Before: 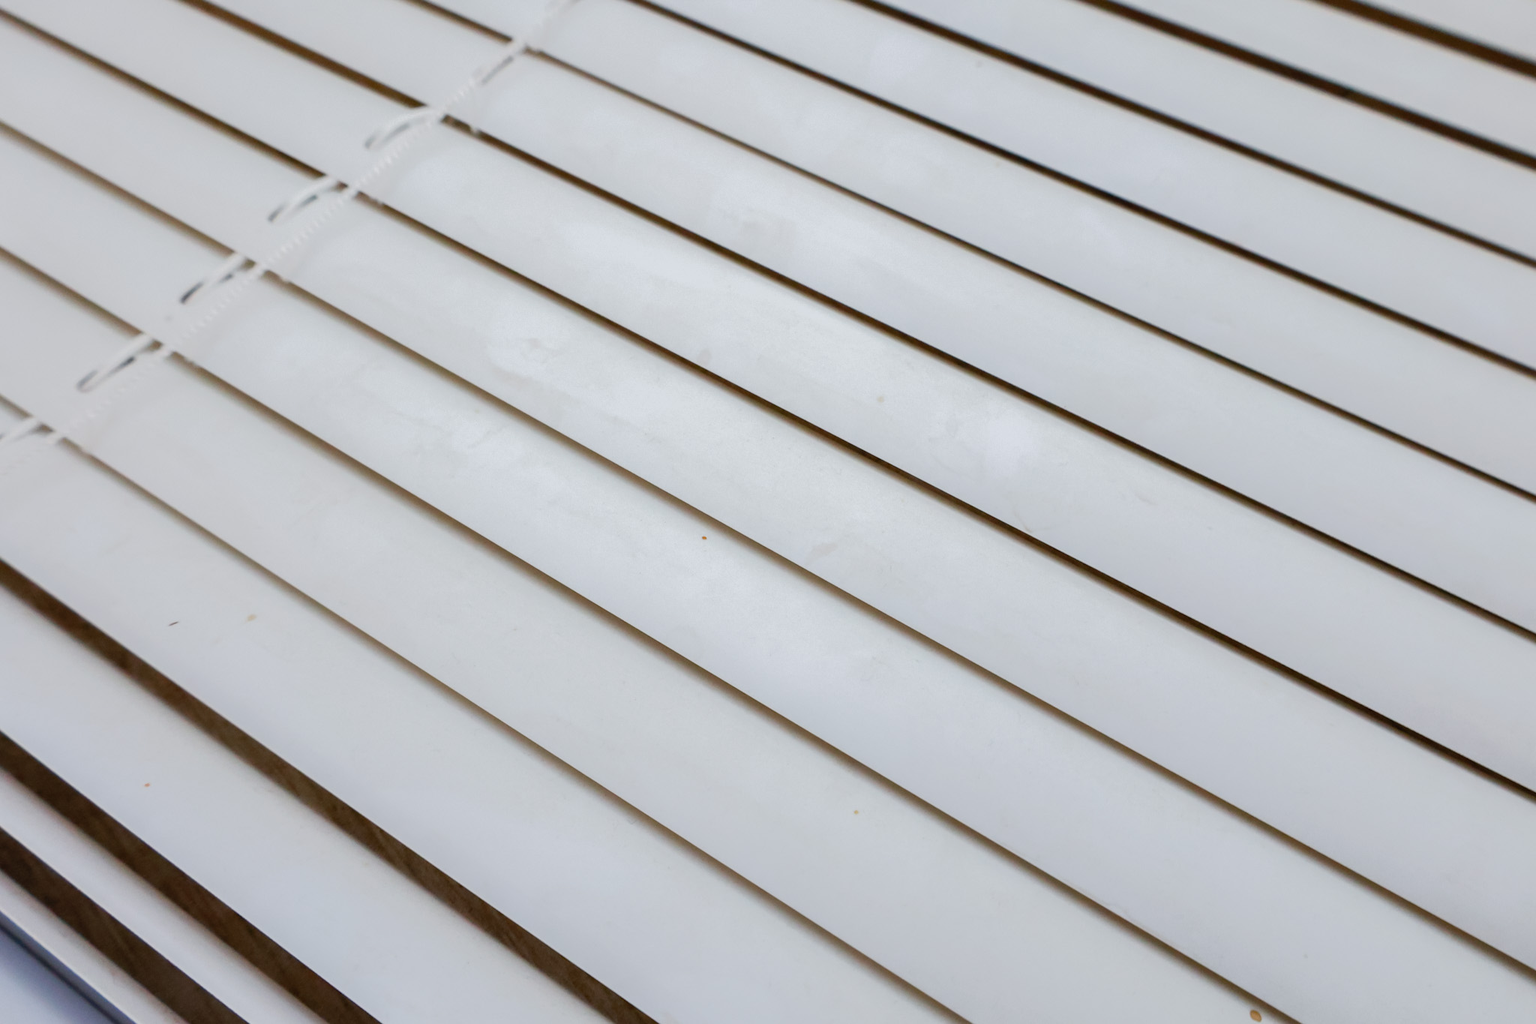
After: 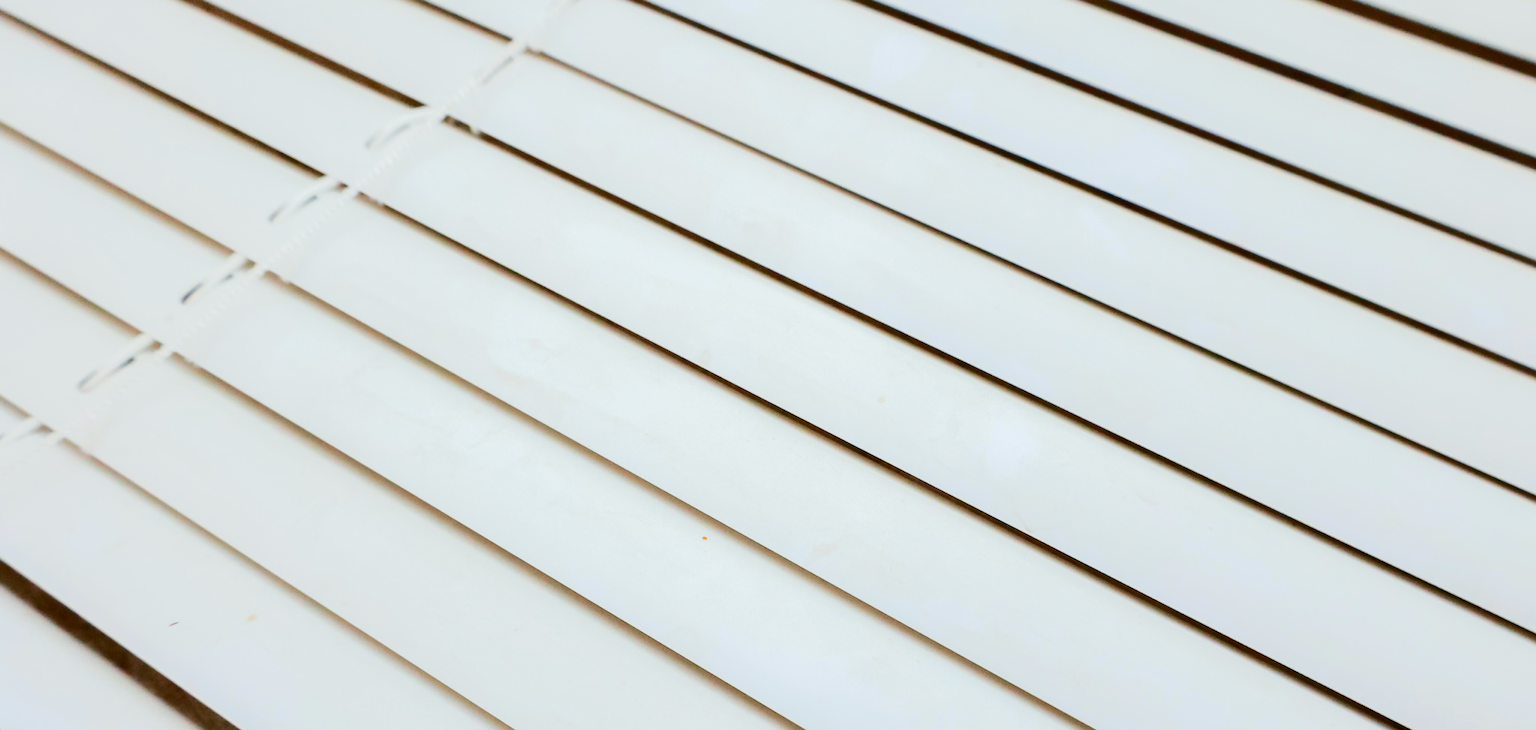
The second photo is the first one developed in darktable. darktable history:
tone curve: curves: ch0 [(0, 0) (0.21, 0.21) (0.43, 0.586) (0.65, 0.793) (1, 1)]; ch1 [(0, 0) (0.382, 0.447) (0.492, 0.484) (0.544, 0.547) (0.583, 0.578) (0.599, 0.595) (0.67, 0.673) (1, 1)]; ch2 [(0, 0) (0.411, 0.382) (0.492, 0.5) (0.531, 0.534) (0.56, 0.573) (0.599, 0.602) (0.696, 0.693) (1, 1)], color space Lab, independent channels, preserve colors none
crop: bottom 28.576%
contrast brightness saturation: contrast 0.08, saturation 0.2
